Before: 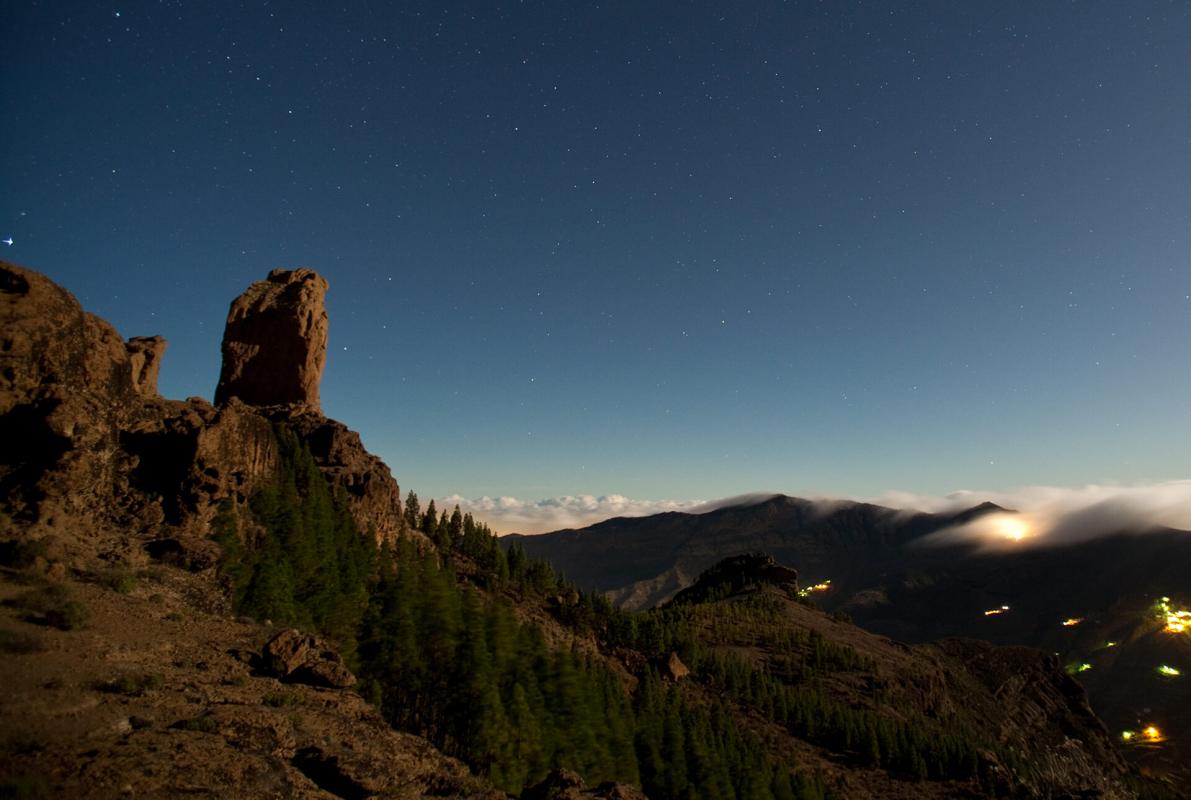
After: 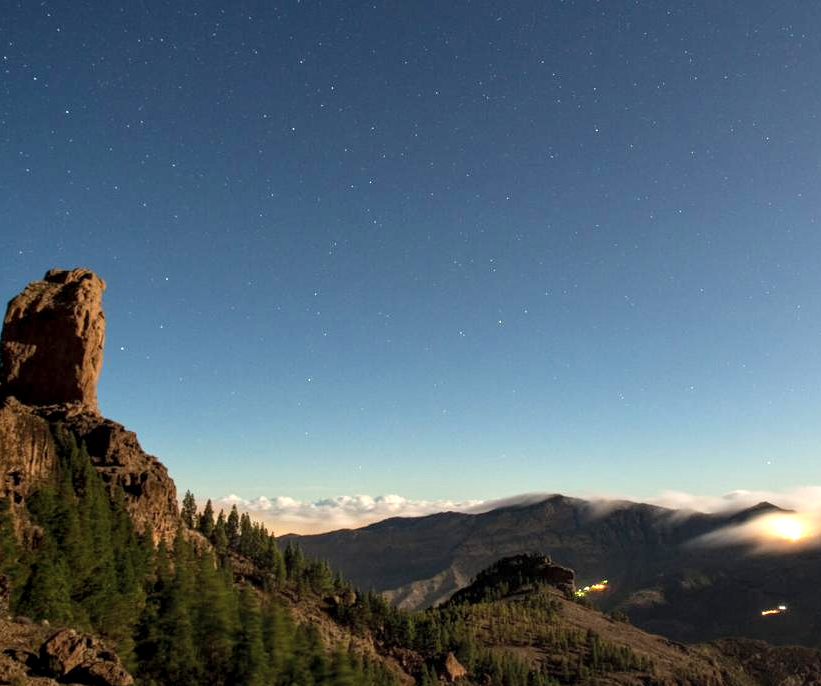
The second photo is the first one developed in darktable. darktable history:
contrast brightness saturation: contrast 0.052, brightness 0.058, saturation 0.005
local contrast: on, module defaults
exposure: exposure 0.781 EV, compensate highlight preservation false
crop: left 18.801%, right 12.235%, bottom 14.172%
